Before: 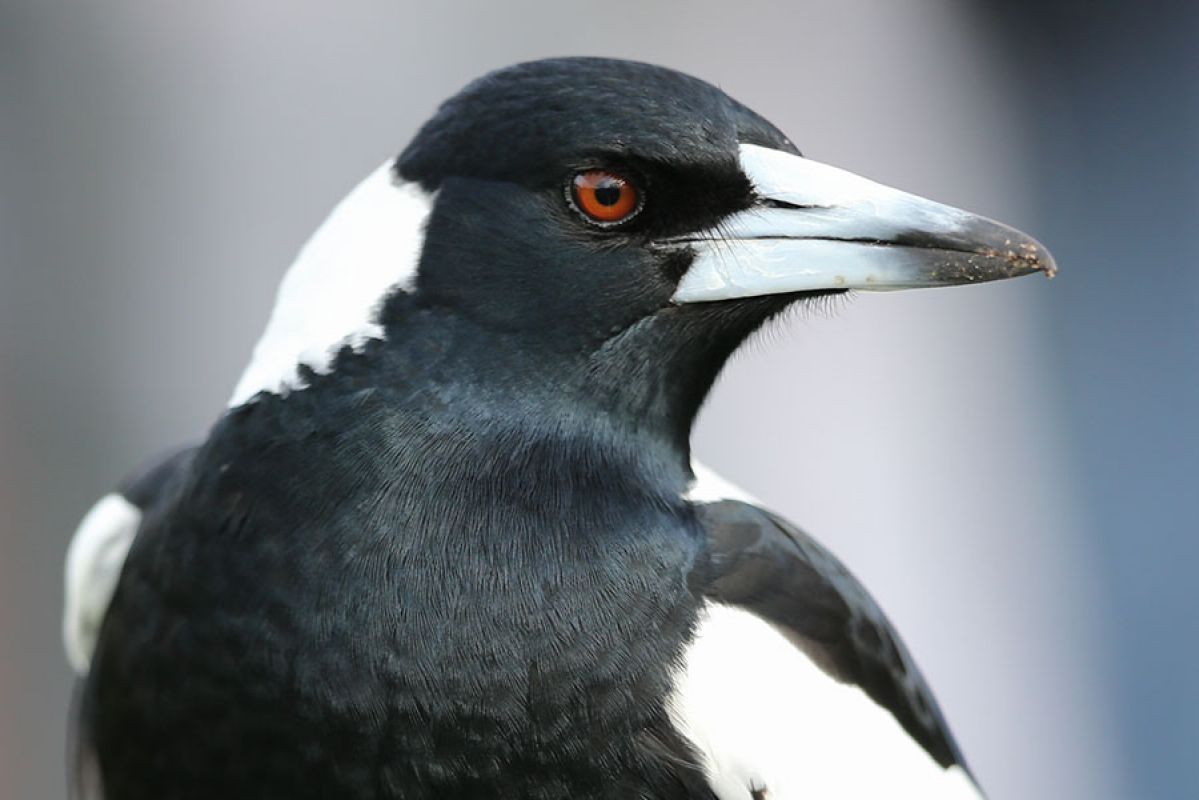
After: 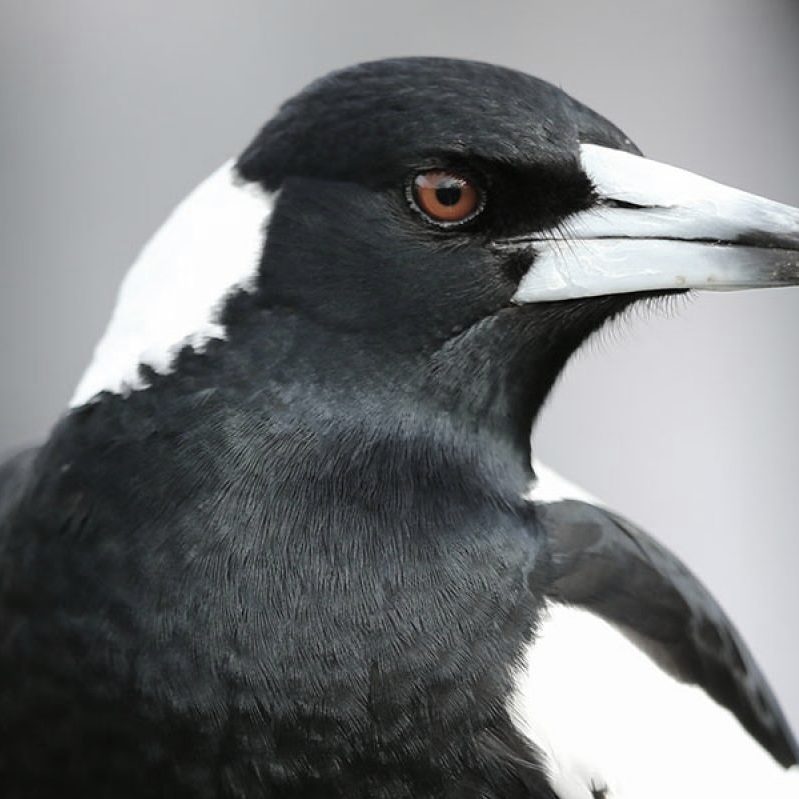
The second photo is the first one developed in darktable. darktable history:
crop and rotate: left 13.34%, right 19.967%
color zones: curves: ch1 [(0, 0.292) (0.001, 0.292) (0.2, 0.264) (0.4, 0.248) (0.6, 0.248) (0.8, 0.264) (0.999, 0.292) (1, 0.292)]
